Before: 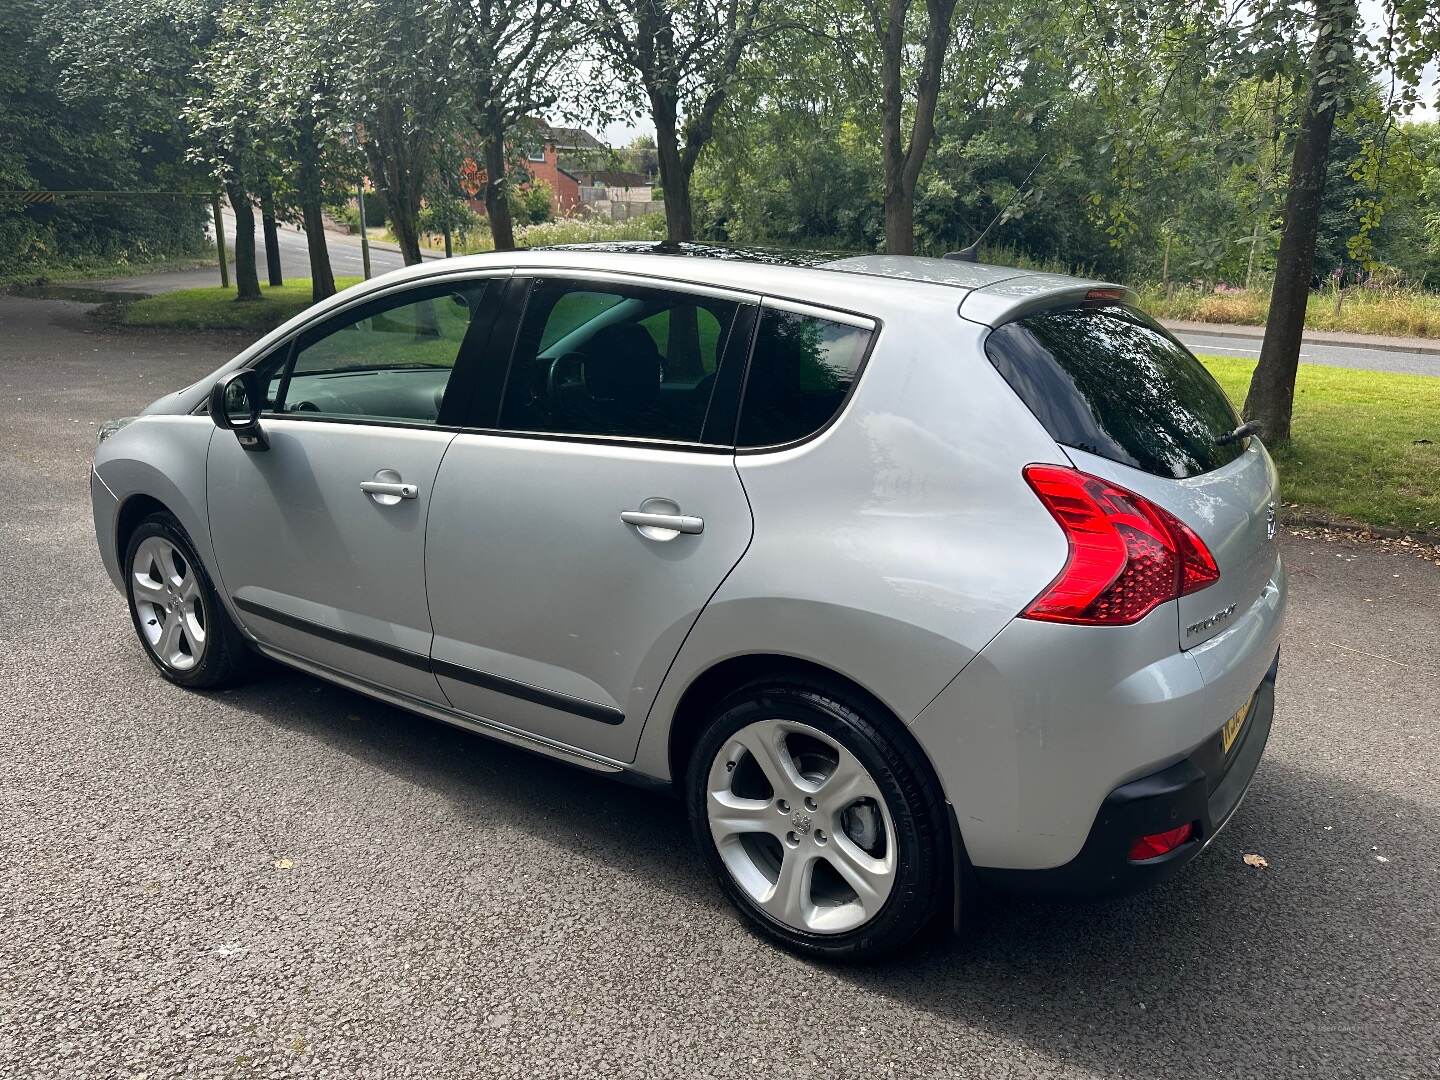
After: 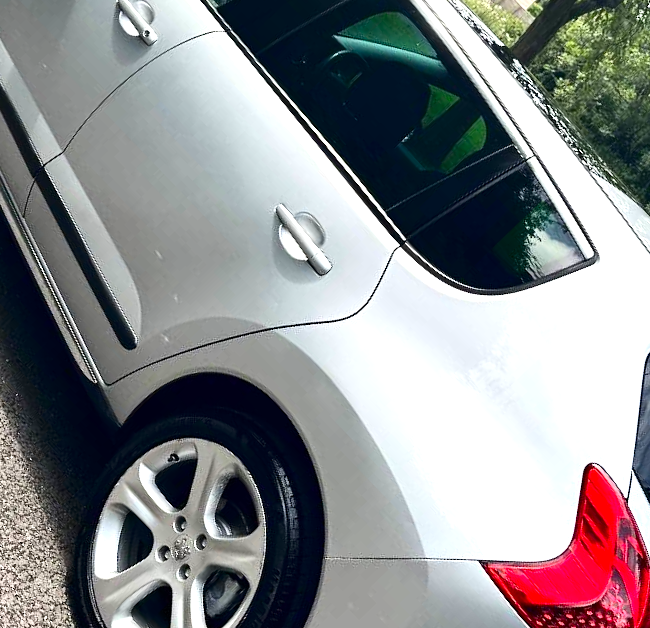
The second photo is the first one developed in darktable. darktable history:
crop and rotate: angle -46.17°, top 16.51%, right 0.993%, bottom 11.655%
contrast brightness saturation: contrast 0.201, brightness -0.102, saturation 0.103
exposure: black level correction 0, exposure 0.892 EV, compensate highlight preservation false
